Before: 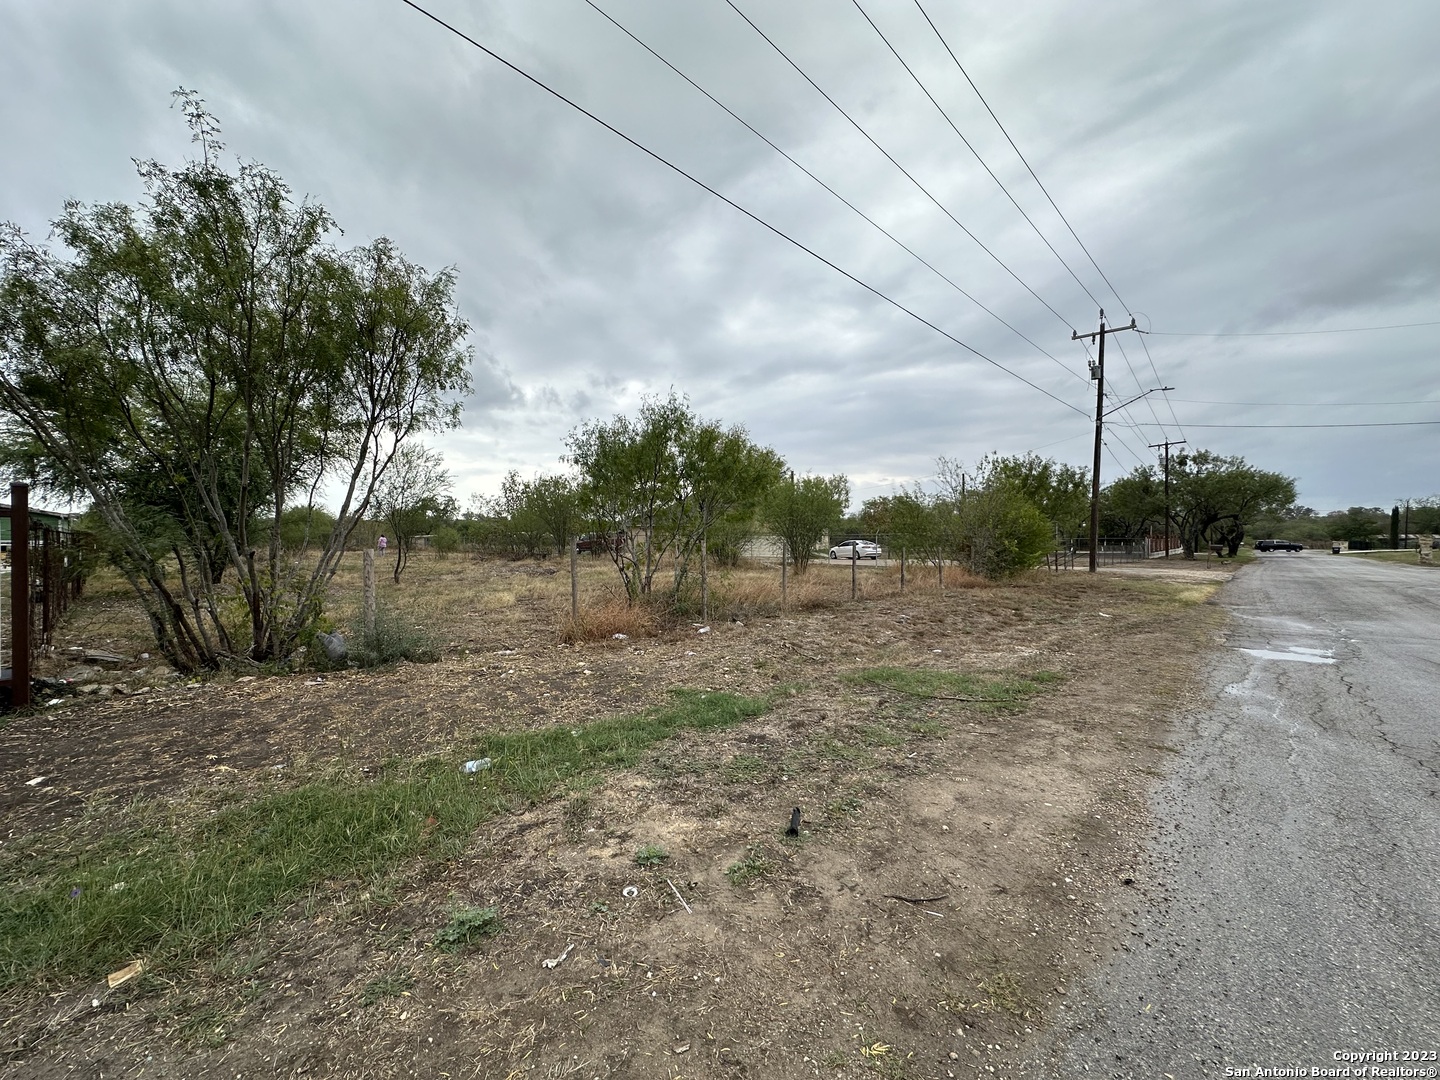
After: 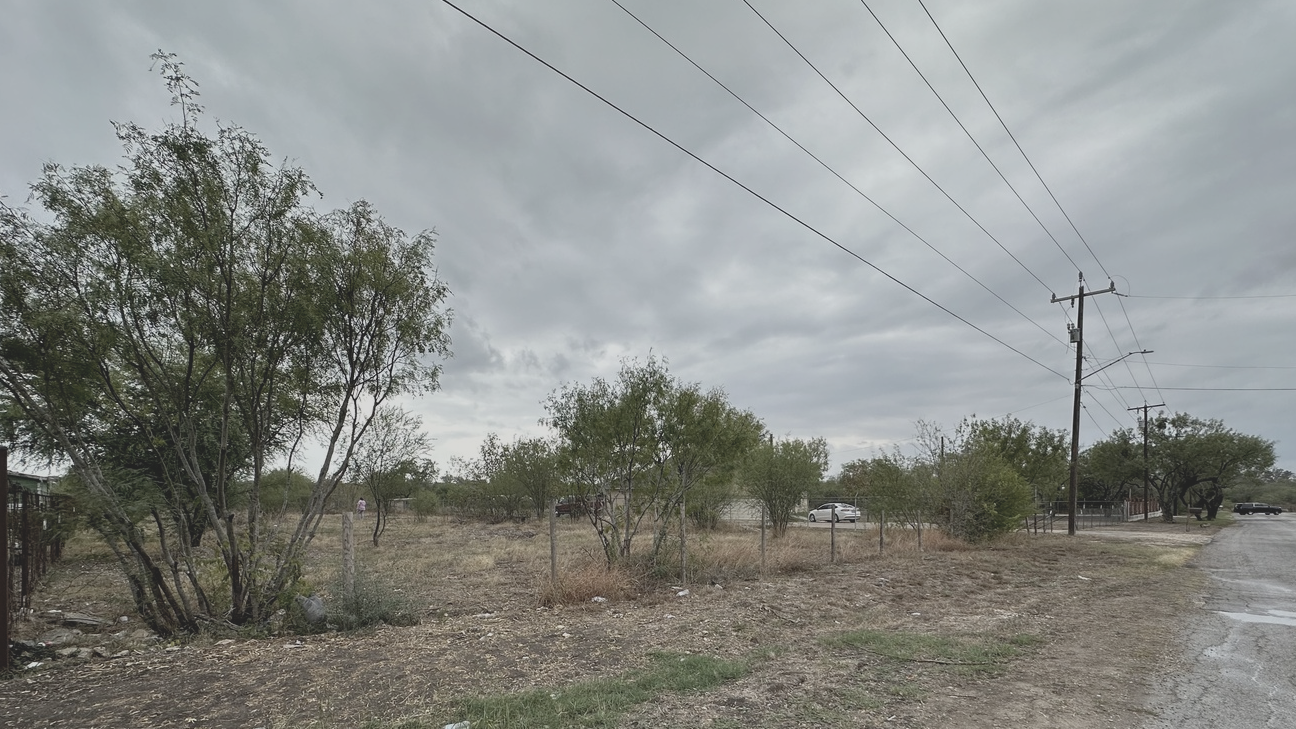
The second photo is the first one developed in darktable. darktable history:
crop: left 1.509%, top 3.452%, right 7.696%, bottom 28.452%
color balance: contrast -0.5%
contrast brightness saturation: contrast -0.26, saturation -0.43
